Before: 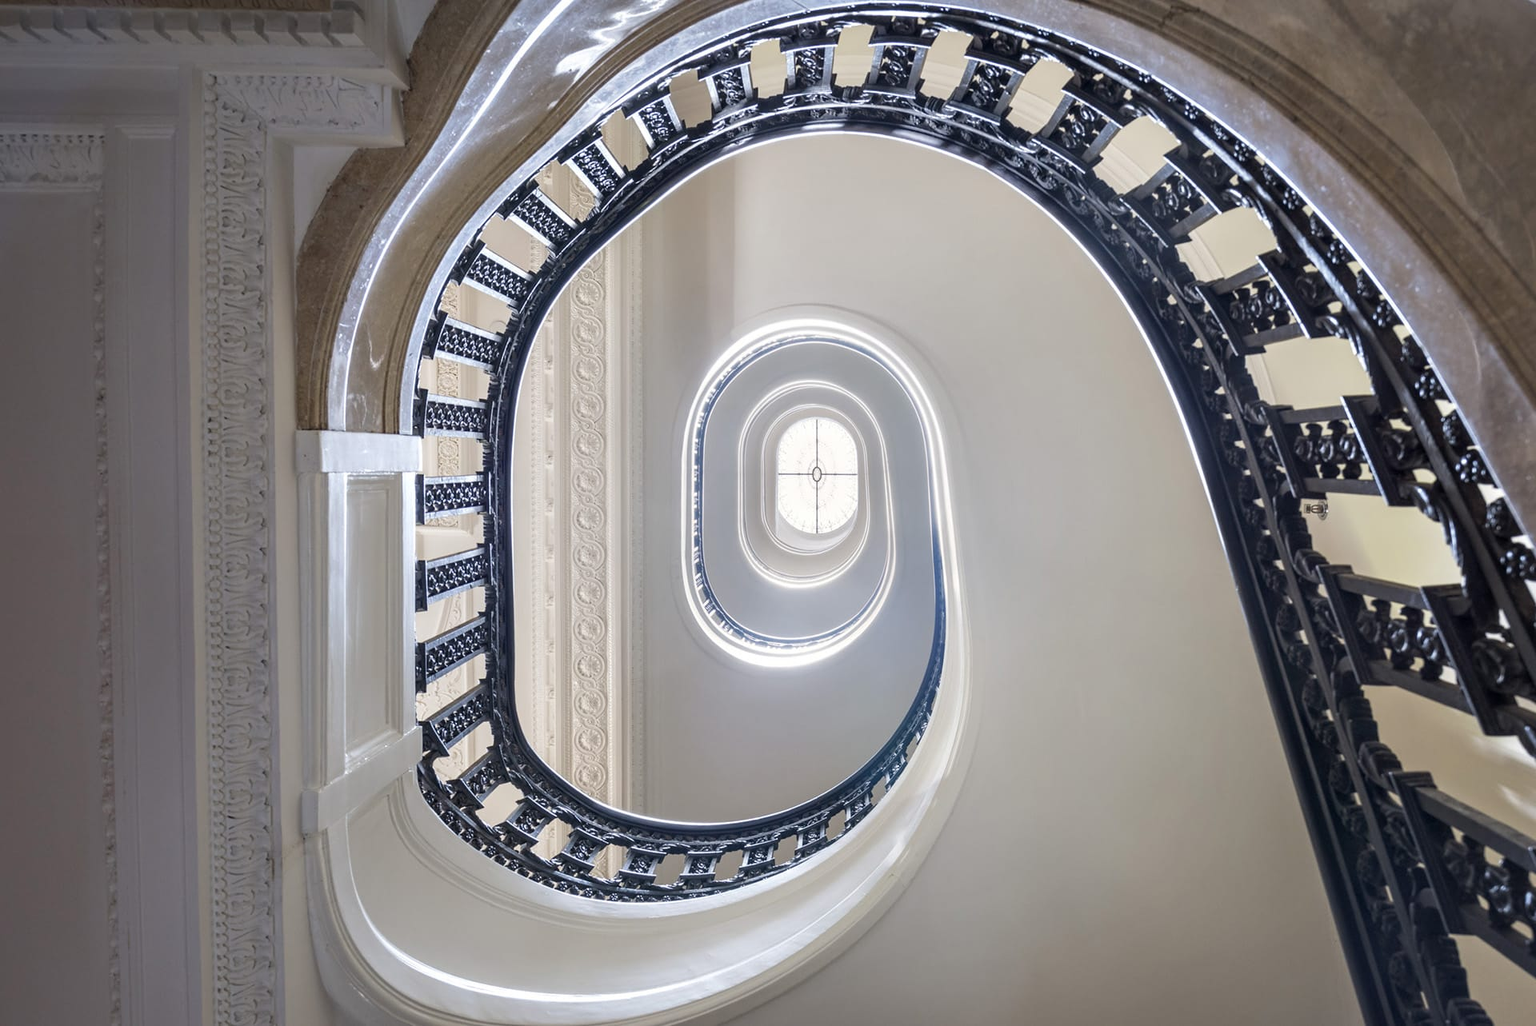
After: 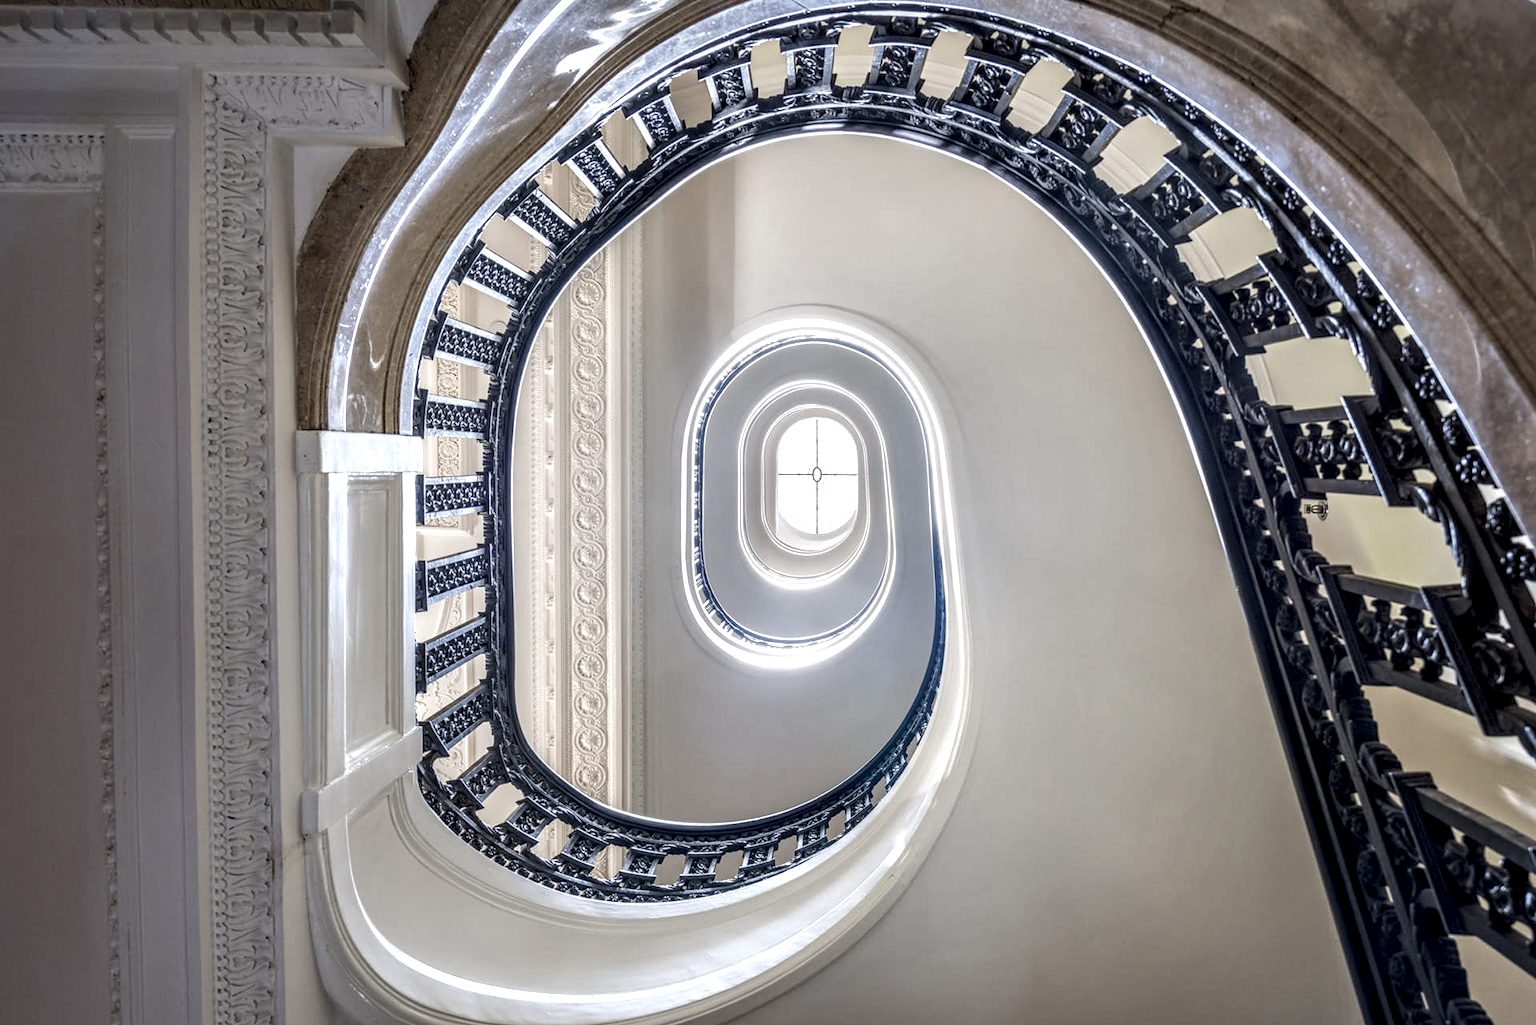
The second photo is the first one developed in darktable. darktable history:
local contrast: highlights 0%, shadows 0%, detail 182%
crop: bottom 0.071%
